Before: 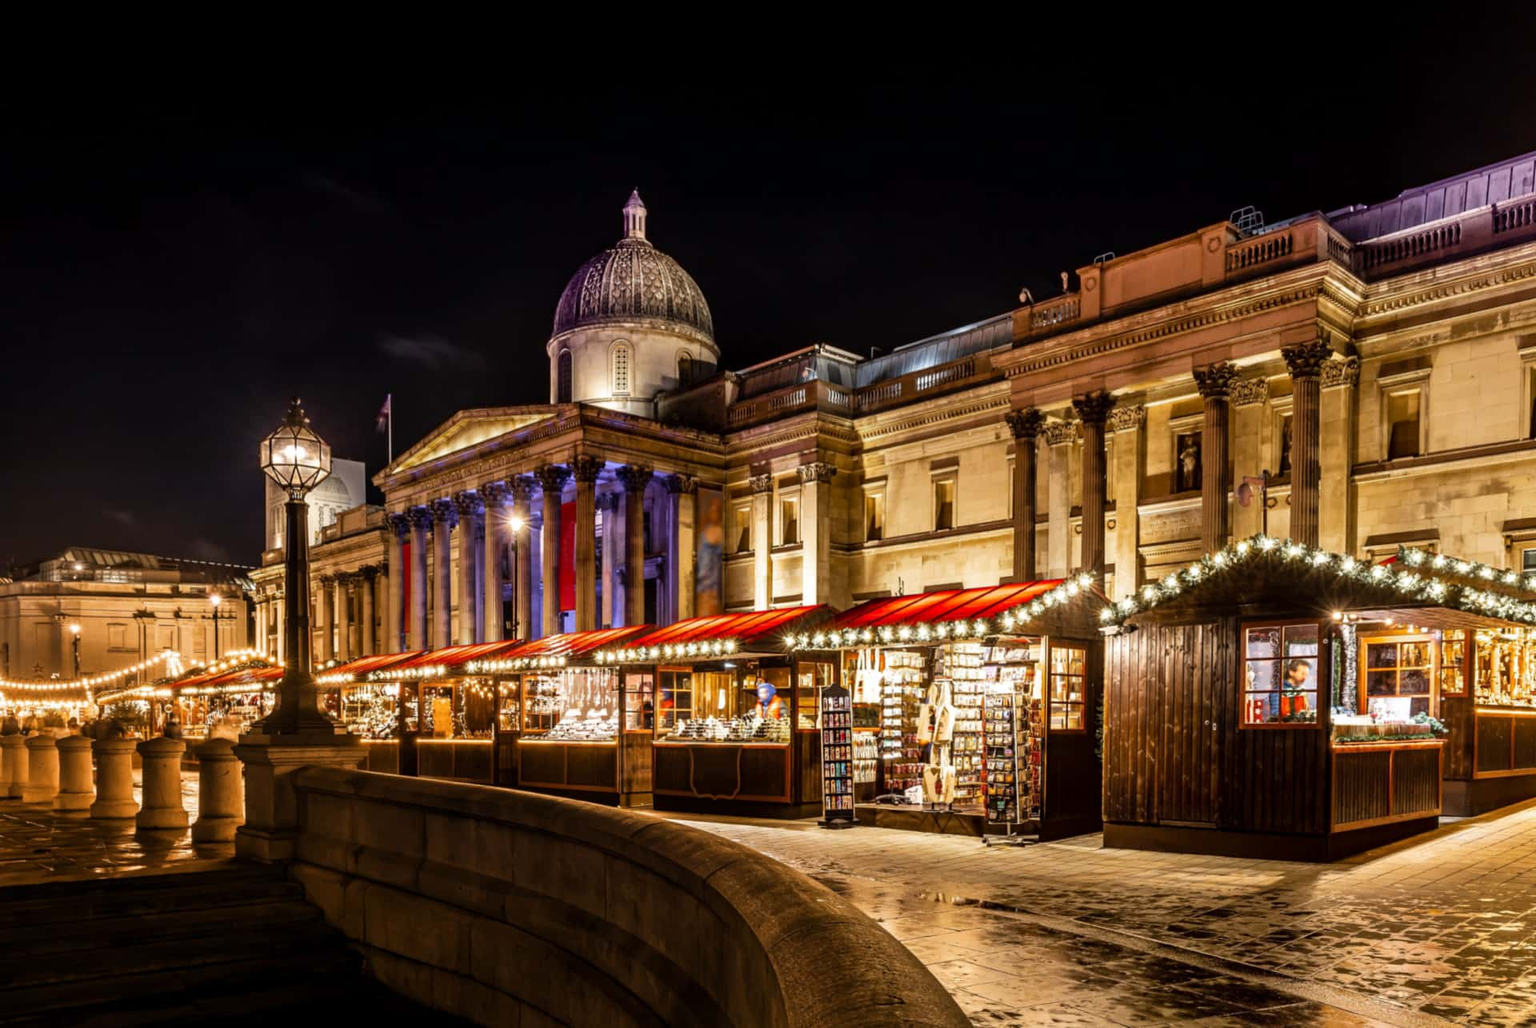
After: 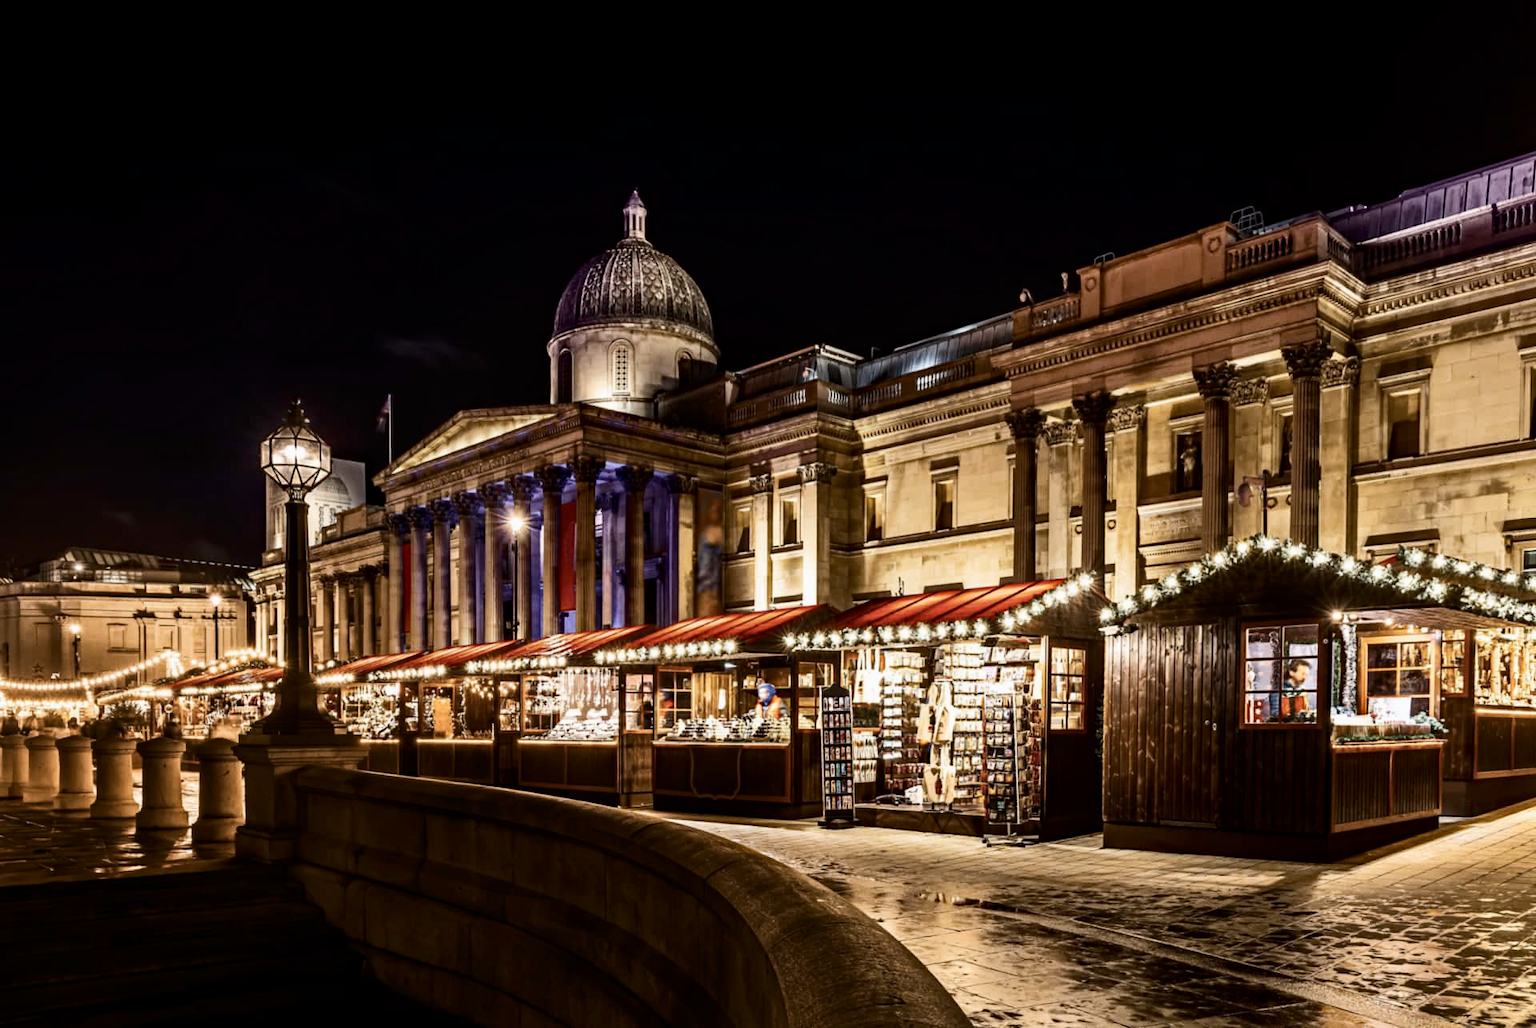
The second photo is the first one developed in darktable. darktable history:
exposure: exposure -0.114 EV, compensate exposure bias true, compensate highlight preservation false
contrast brightness saturation: contrast 0.254, saturation -0.307
haze removal: strength 0.405, distance 0.215, adaptive false
